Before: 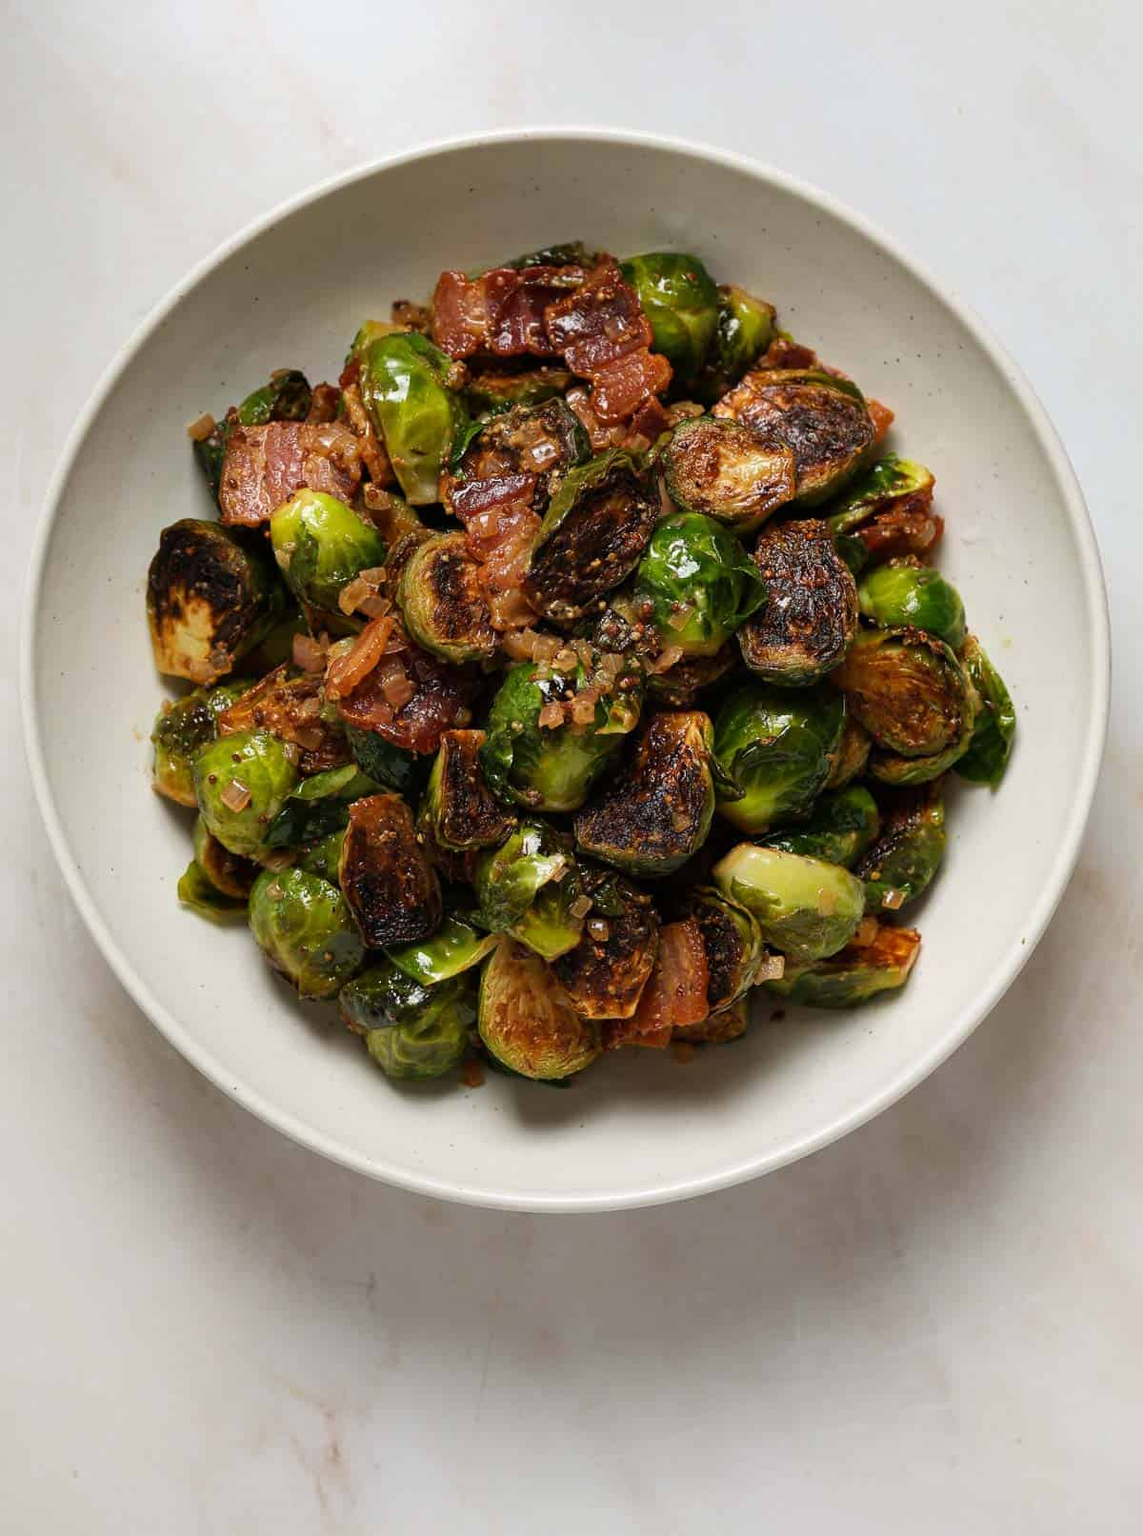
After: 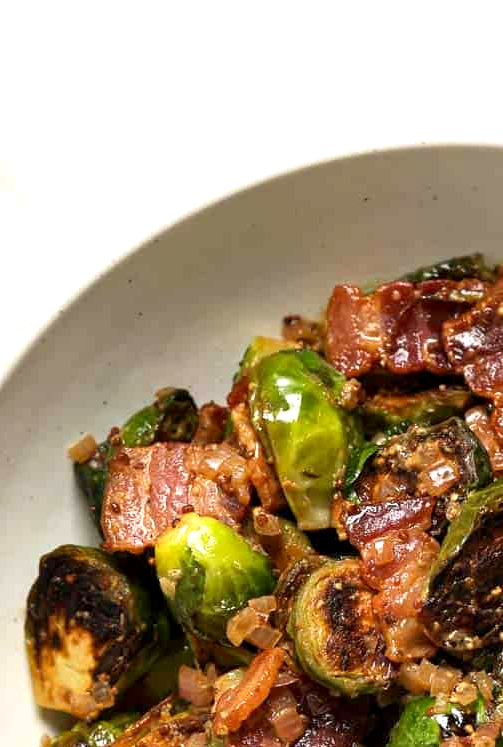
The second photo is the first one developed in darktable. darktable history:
crop and rotate: left 10.817%, top 0.062%, right 47.194%, bottom 53.626%
exposure: black level correction 0.001, exposure 0.675 EV, compensate highlight preservation false
